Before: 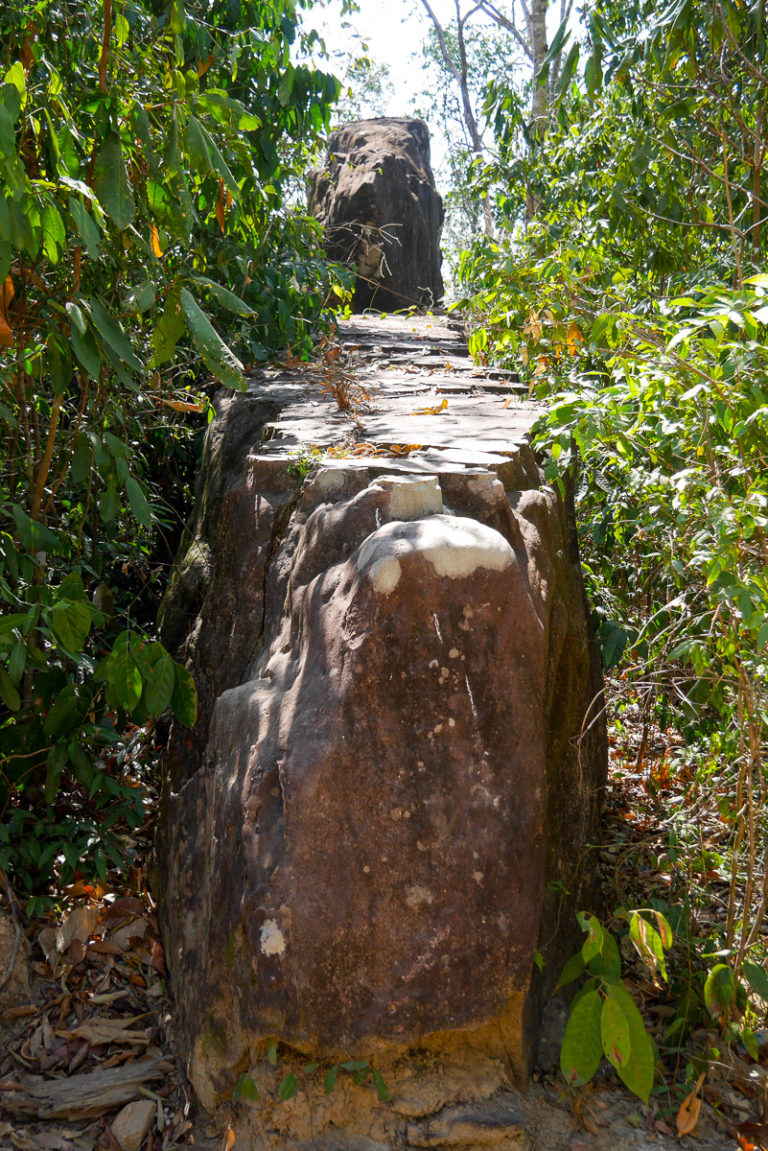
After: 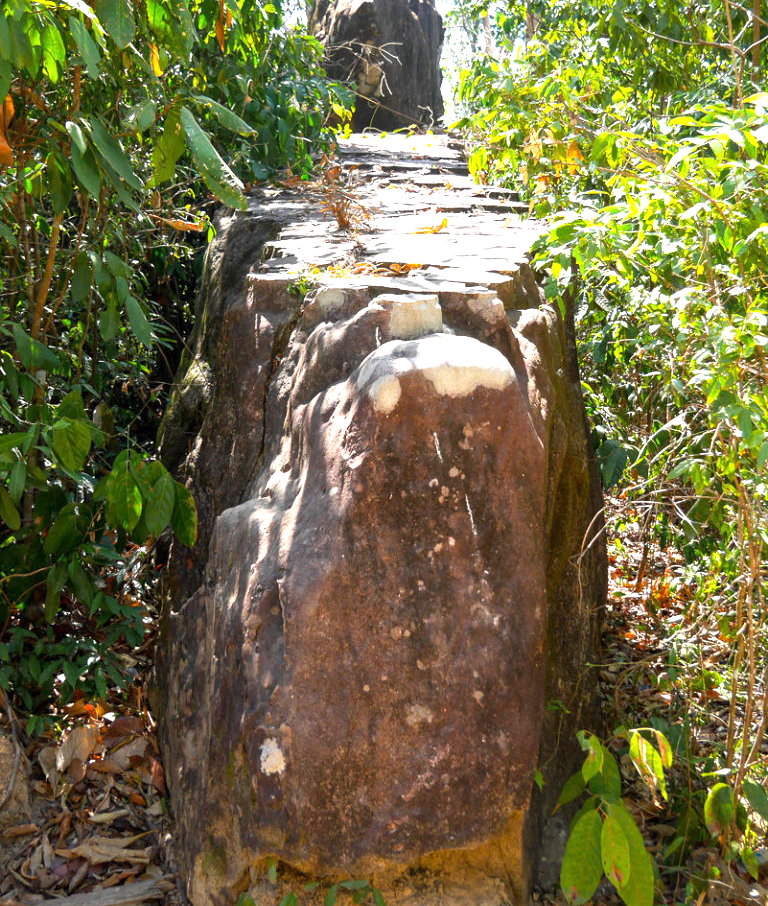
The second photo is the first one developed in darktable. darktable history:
exposure: exposure 1 EV, compensate highlight preservation false
crop and rotate: top 15.744%, bottom 5.489%
